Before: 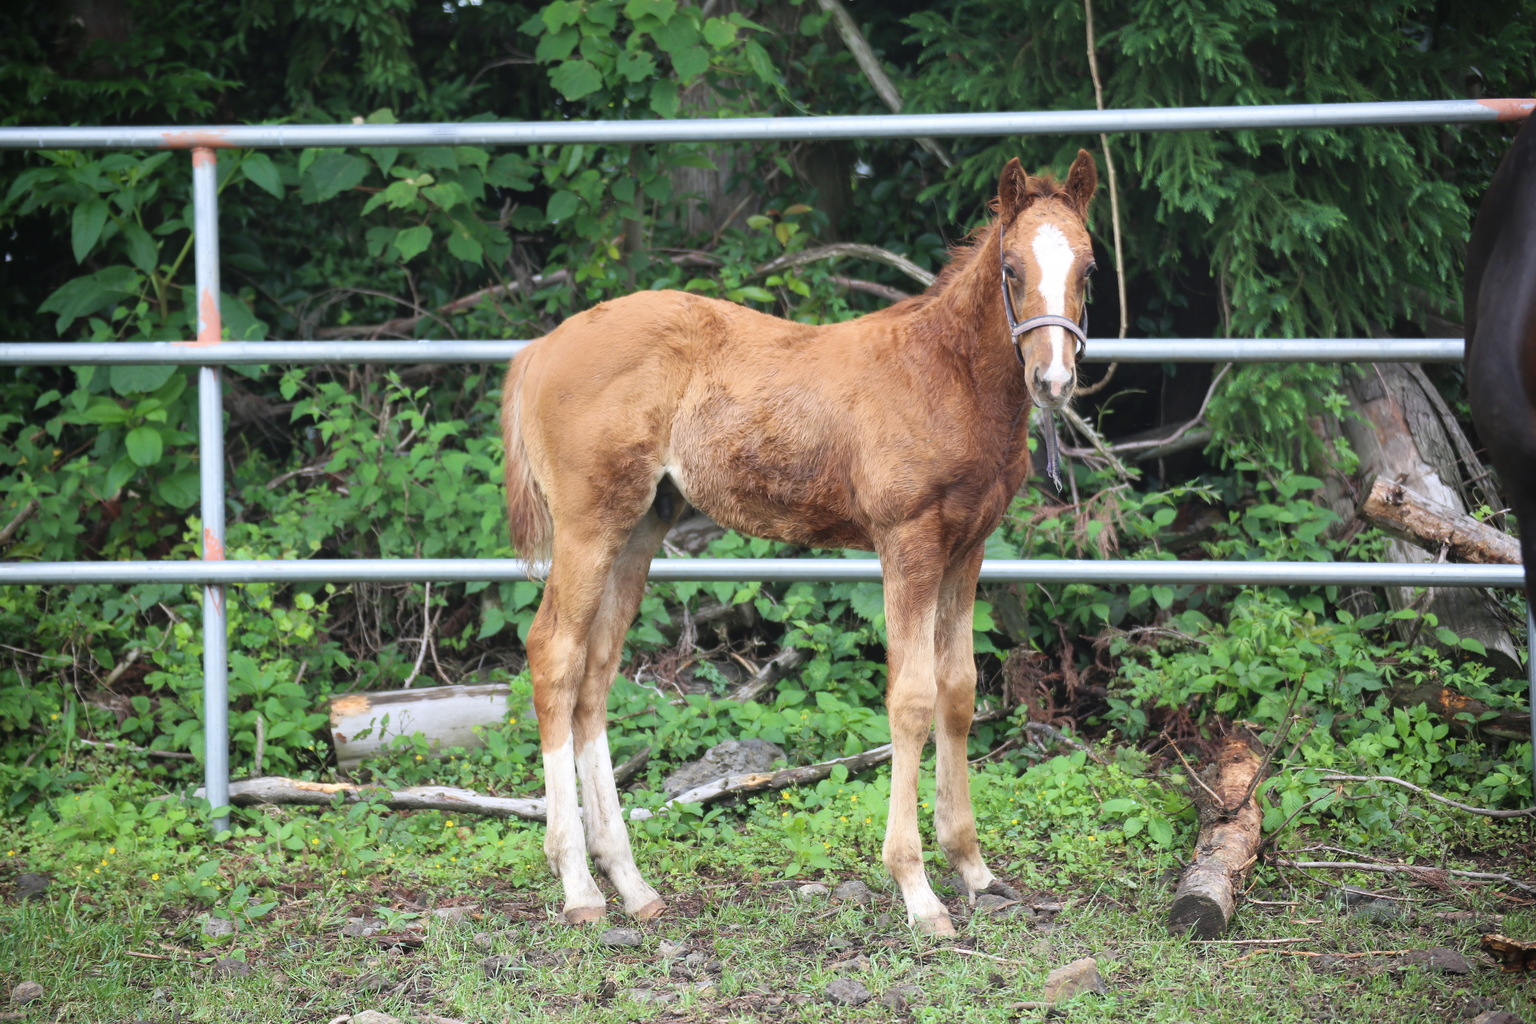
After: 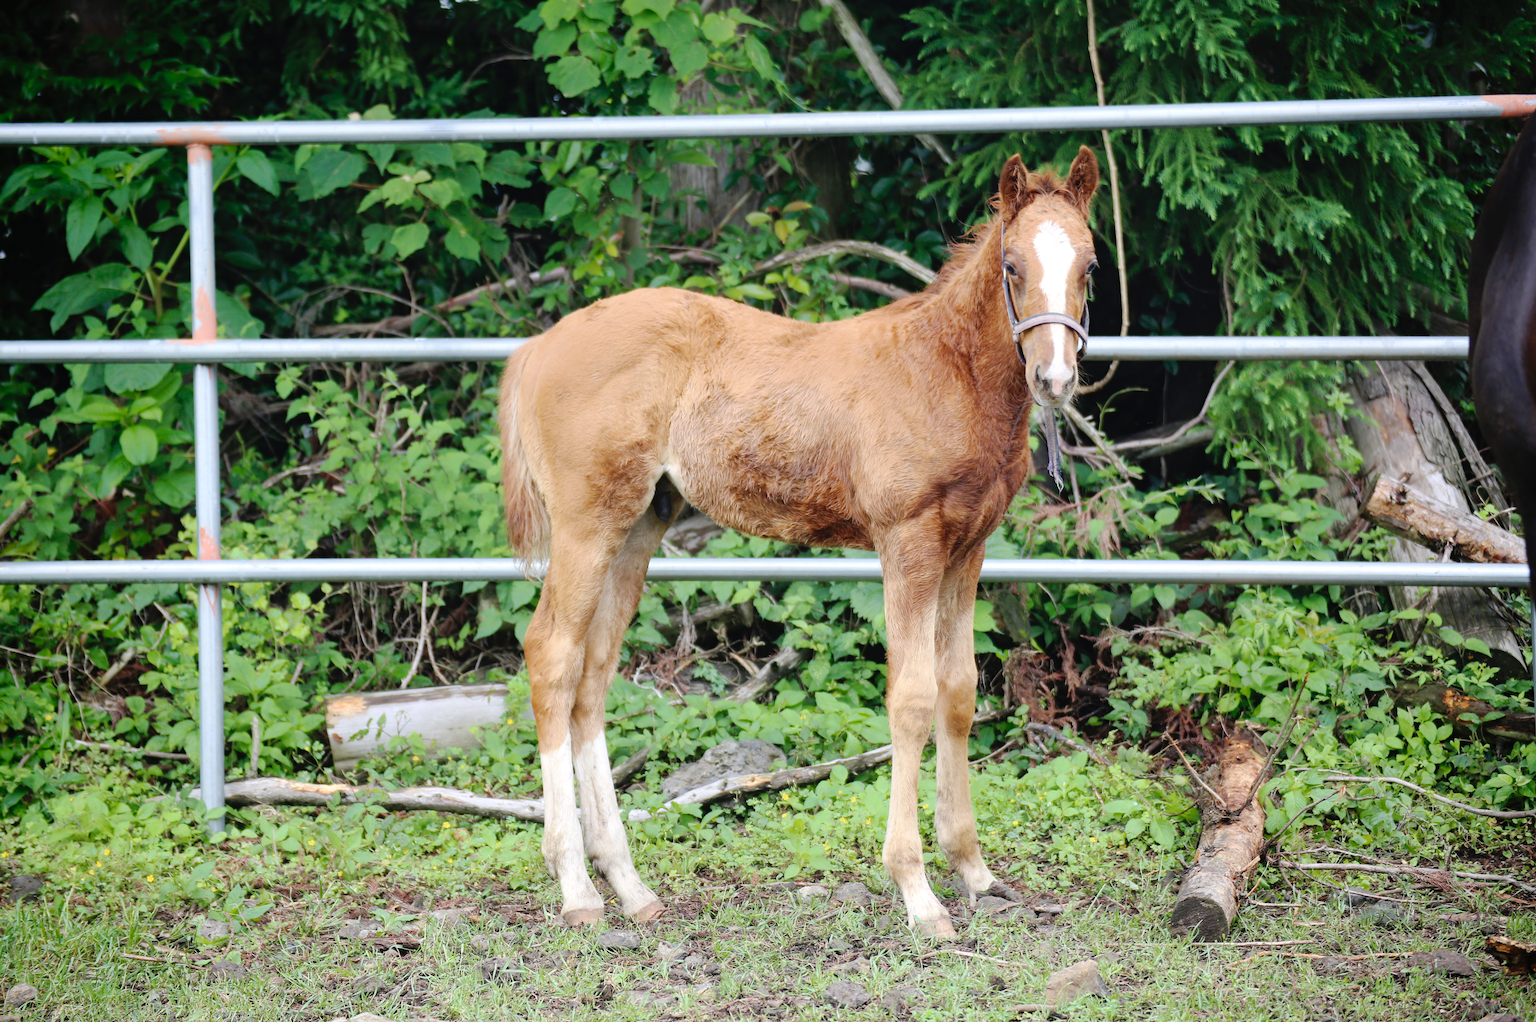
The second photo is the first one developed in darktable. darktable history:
tone curve: curves: ch0 [(0, 0) (0.003, 0.001) (0.011, 0.008) (0.025, 0.015) (0.044, 0.025) (0.069, 0.037) (0.1, 0.056) (0.136, 0.091) (0.177, 0.157) (0.224, 0.231) (0.277, 0.319) (0.335, 0.4) (0.399, 0.493) (0.468, 0.571) (0.543, 0.645) (0.623, 0.706) (0.709, 0.77) (0.801, 0.838) (0.898, 0.918) (1, 1)], preserve colors none
haze removal: compatibility mode true, adaptive false
crop: left 0.434%, top 0.485%, right 0.244%, bottom 0.386%
